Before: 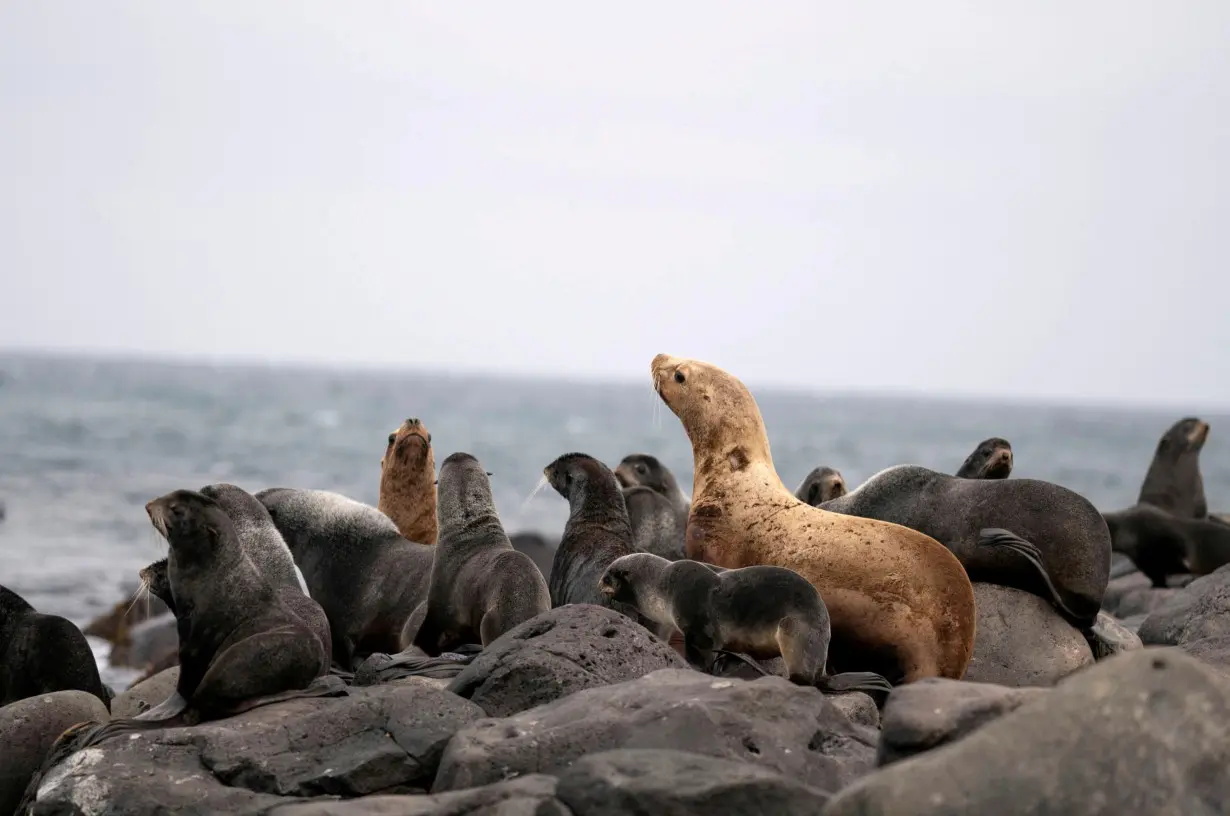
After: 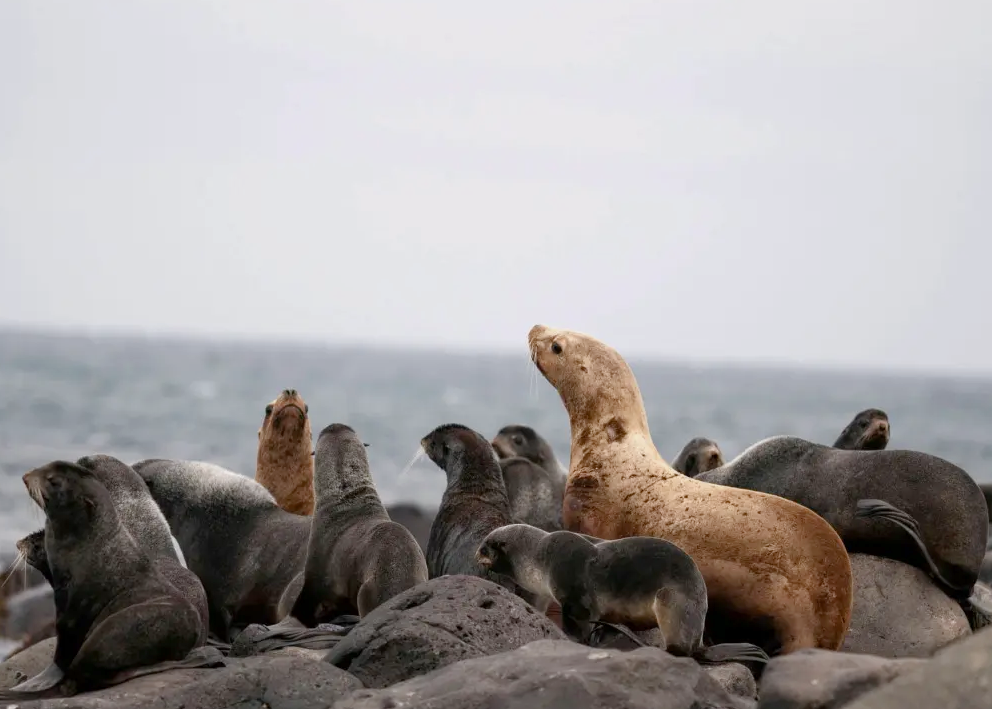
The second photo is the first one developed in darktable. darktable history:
crop: left 10.016%, top 3.635%, right 9.304%, bottom 9.419%
color balance rgb: linear chroma grading › shadows -9.497%, linear chroma grading › global chroma 19.47%, perceptual saturation grading › global saturation -10.304%, perceptual saturation grading › highlights -27.142%, perceptual saturation grading › shadows 21.141%, global vibrance -17.596%, contrast -6.303%
